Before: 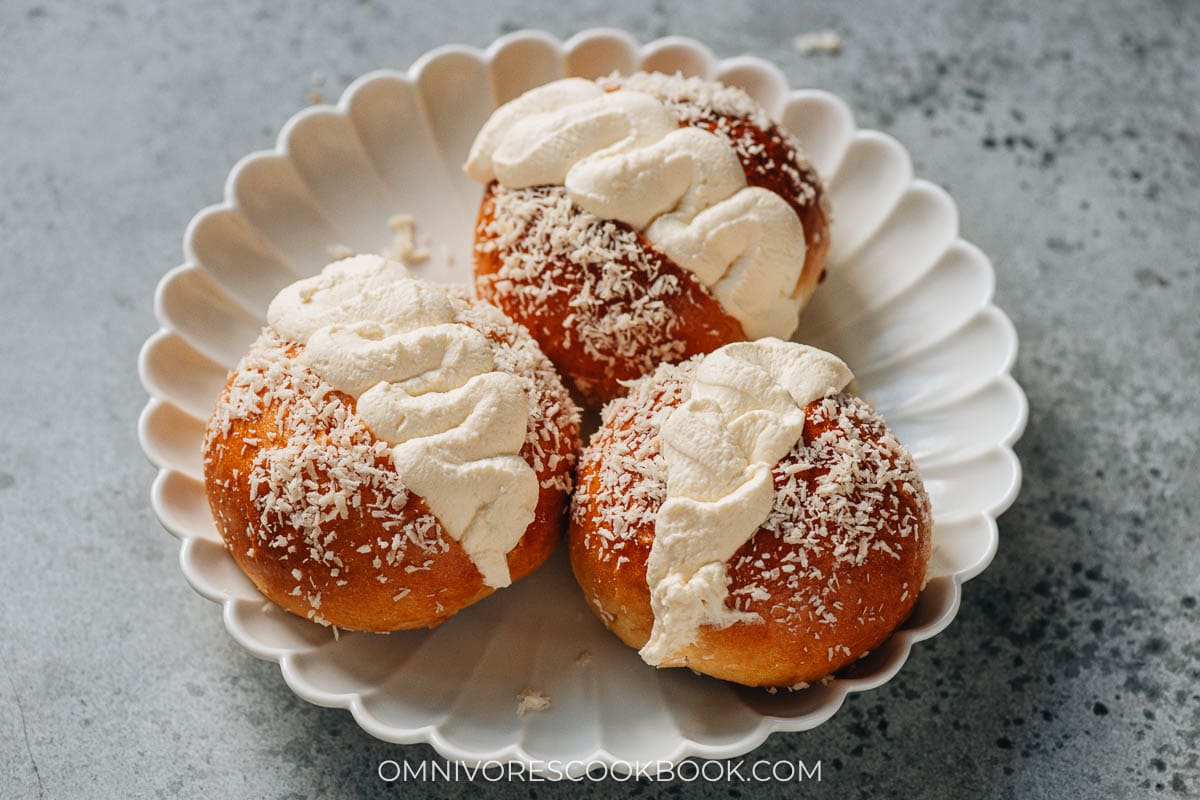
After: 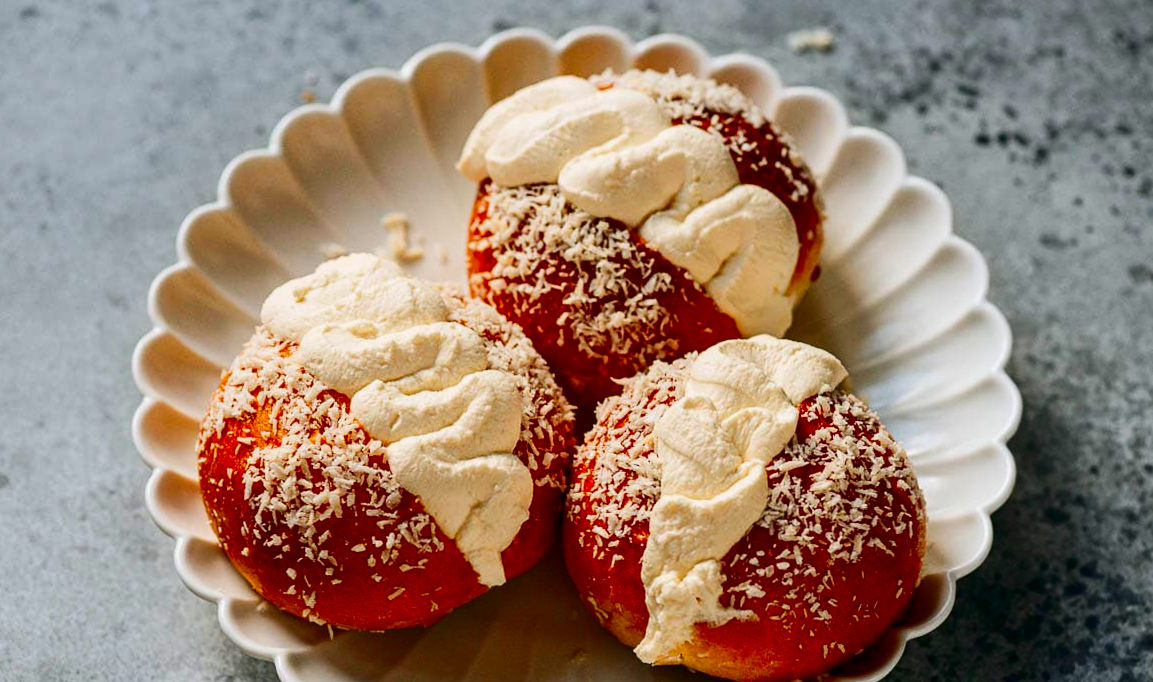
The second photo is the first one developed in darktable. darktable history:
crop and rotate: angle 0.2°, left 0.275%, right 3.127%, bottom 14.18%
contrast brightness saturation: contrast 0.22, brightness -0.19, saturation 0.24
color correction: saturation 1.34
